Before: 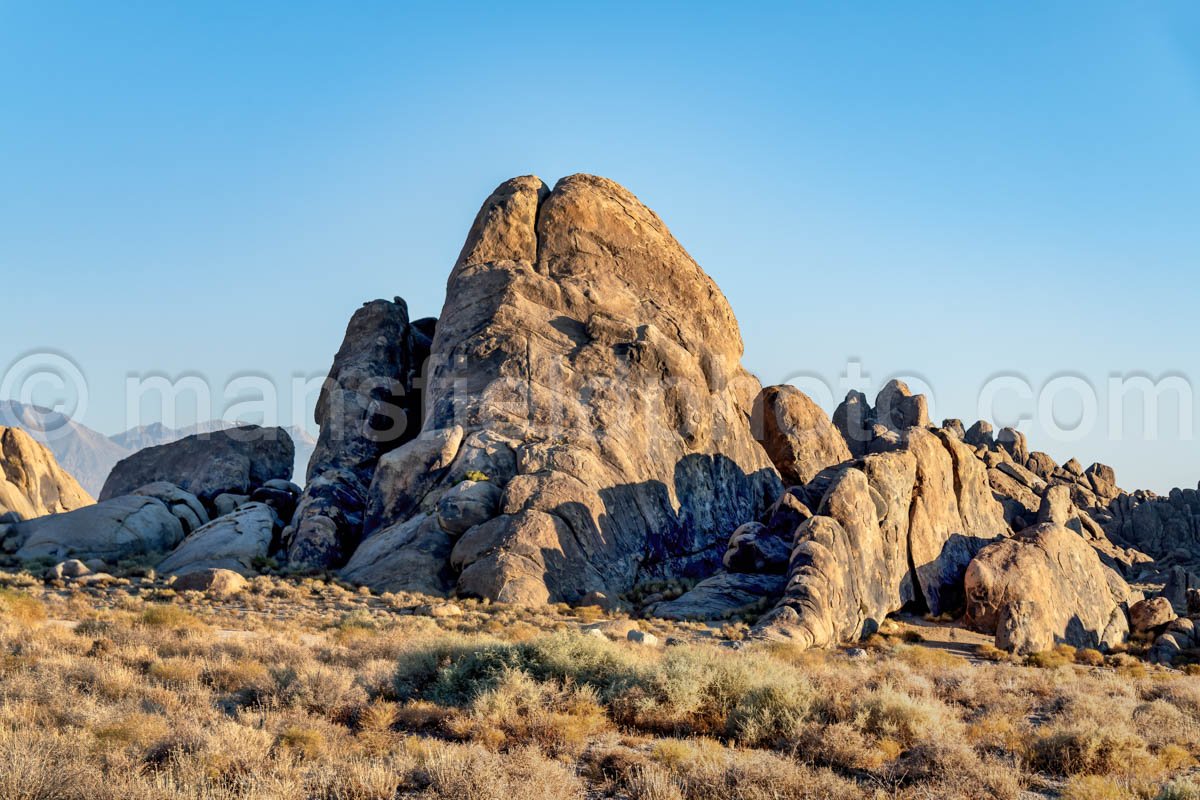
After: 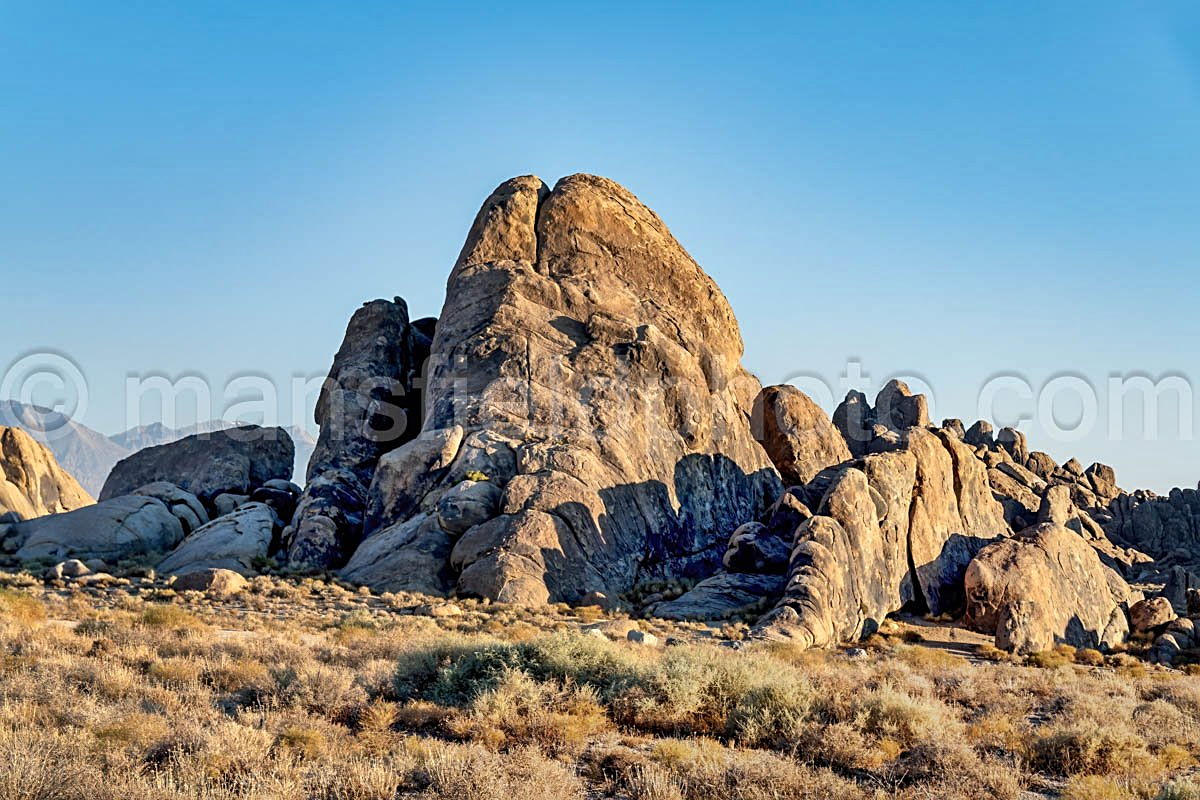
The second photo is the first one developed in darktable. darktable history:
sharpen: on, module defaults
shadows and highlights: white point adjustment 1, soften with gaussian
